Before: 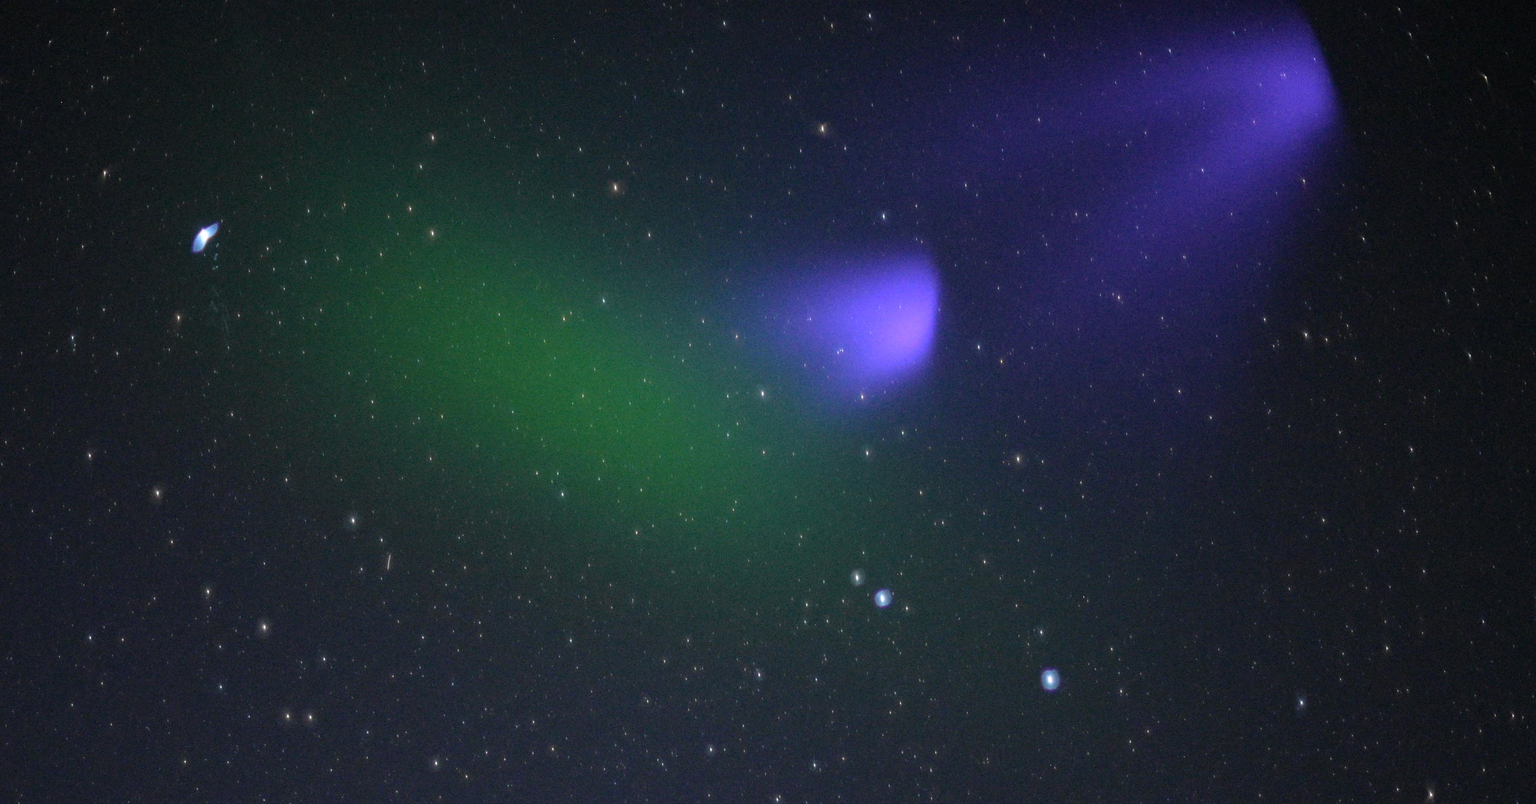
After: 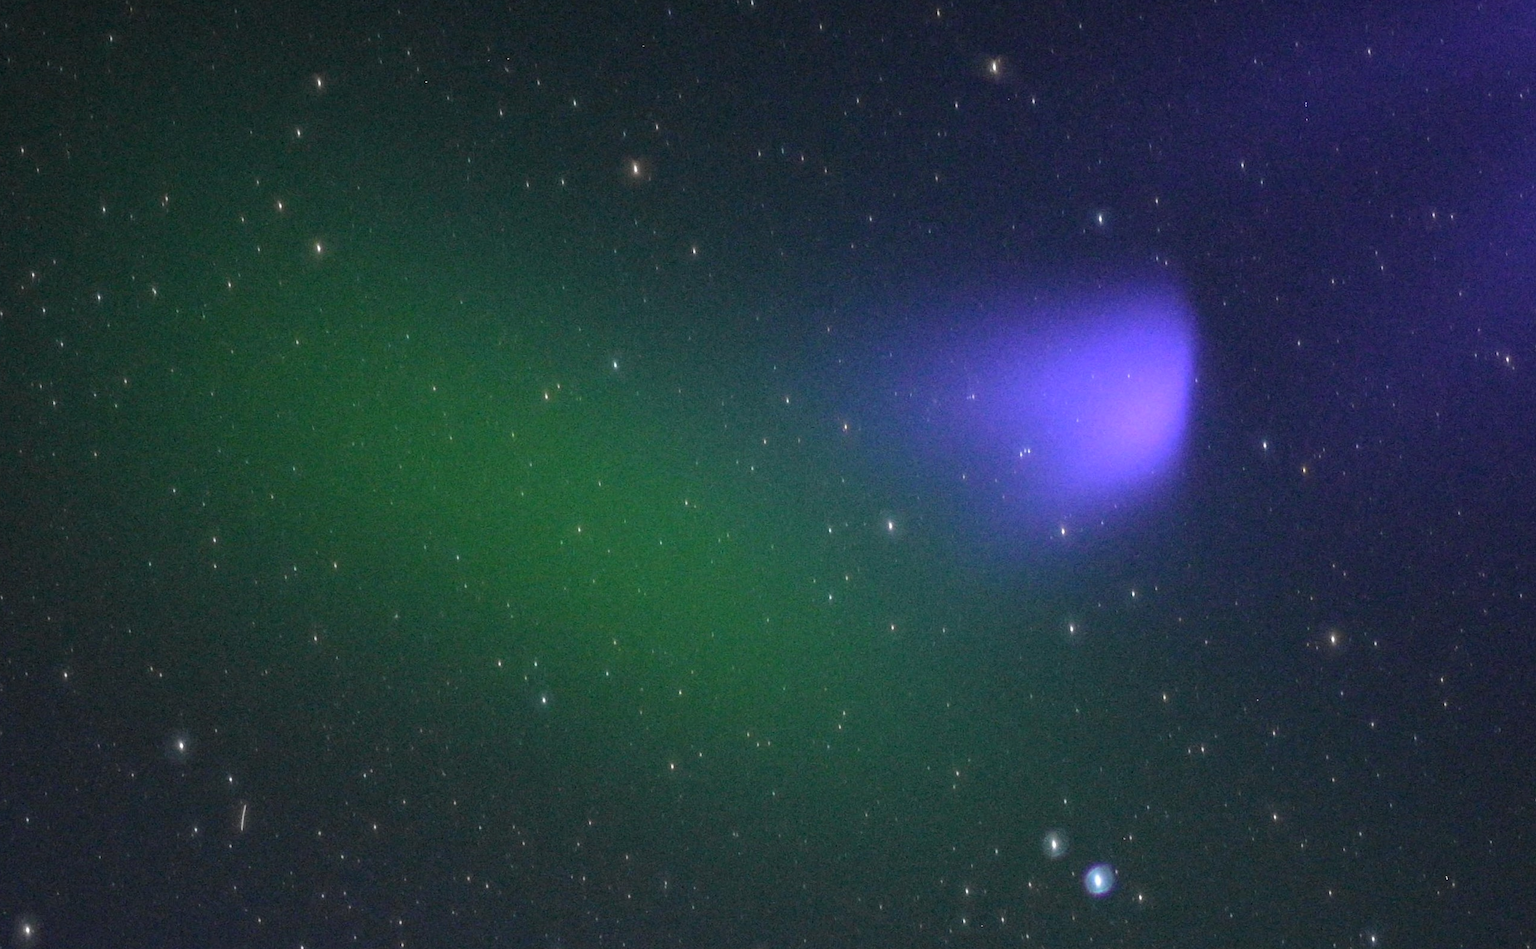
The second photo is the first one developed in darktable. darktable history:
tone equalizer: on, module defaults
crop: left 16.202%, top 11.208%, right 26.045%, bottom 20.557%
